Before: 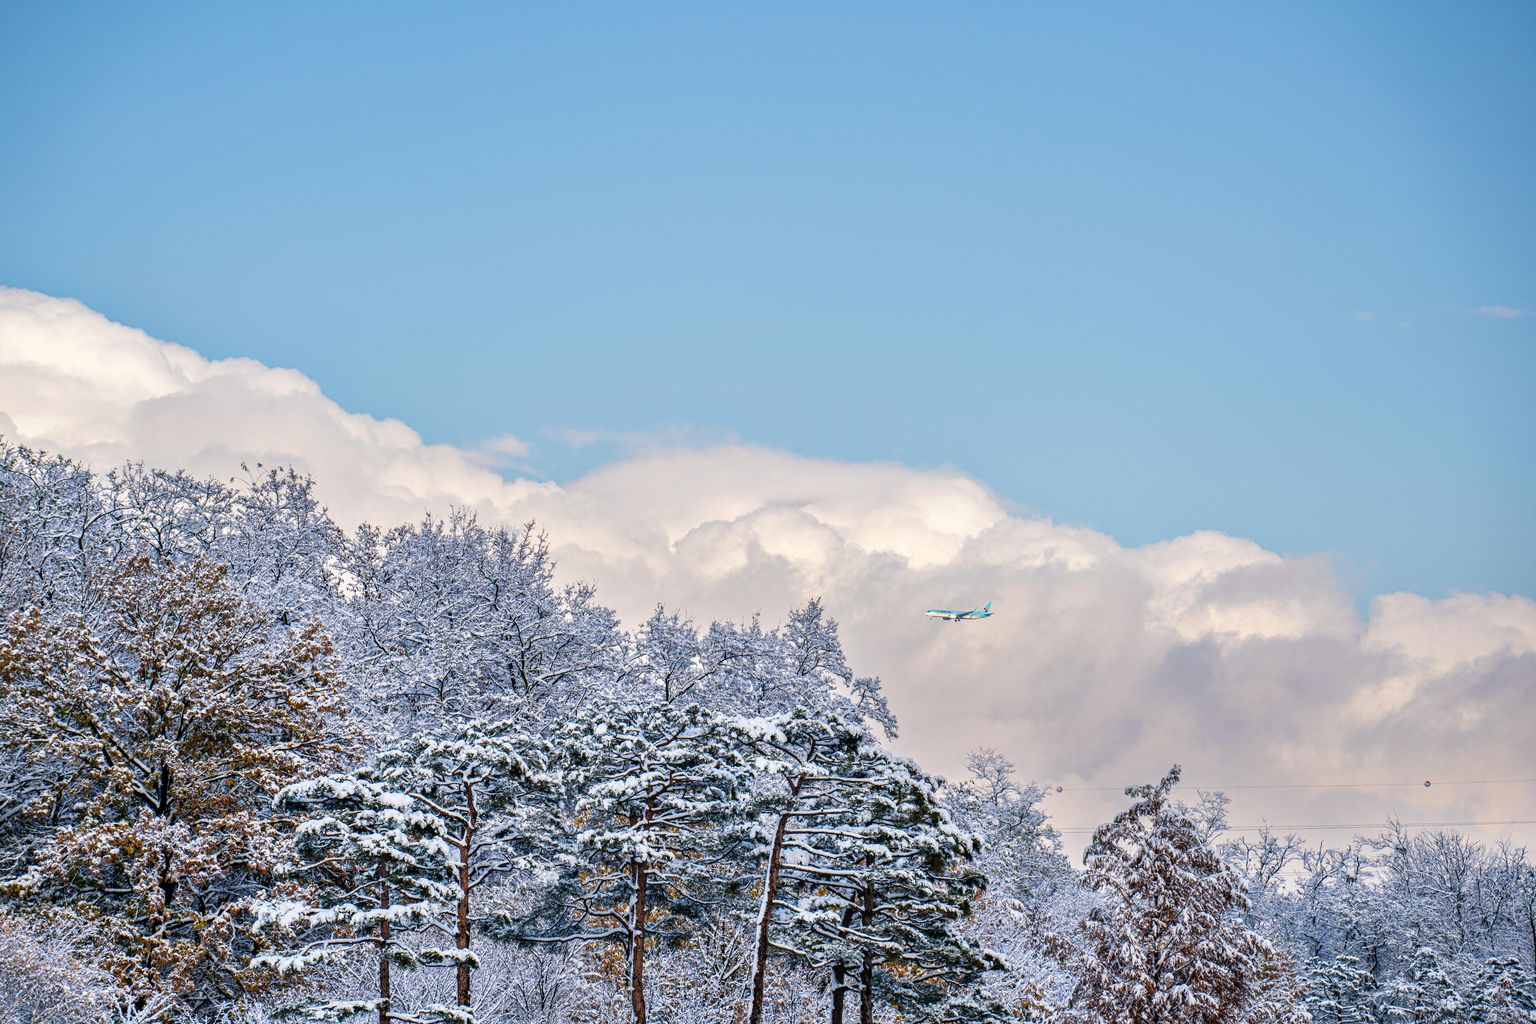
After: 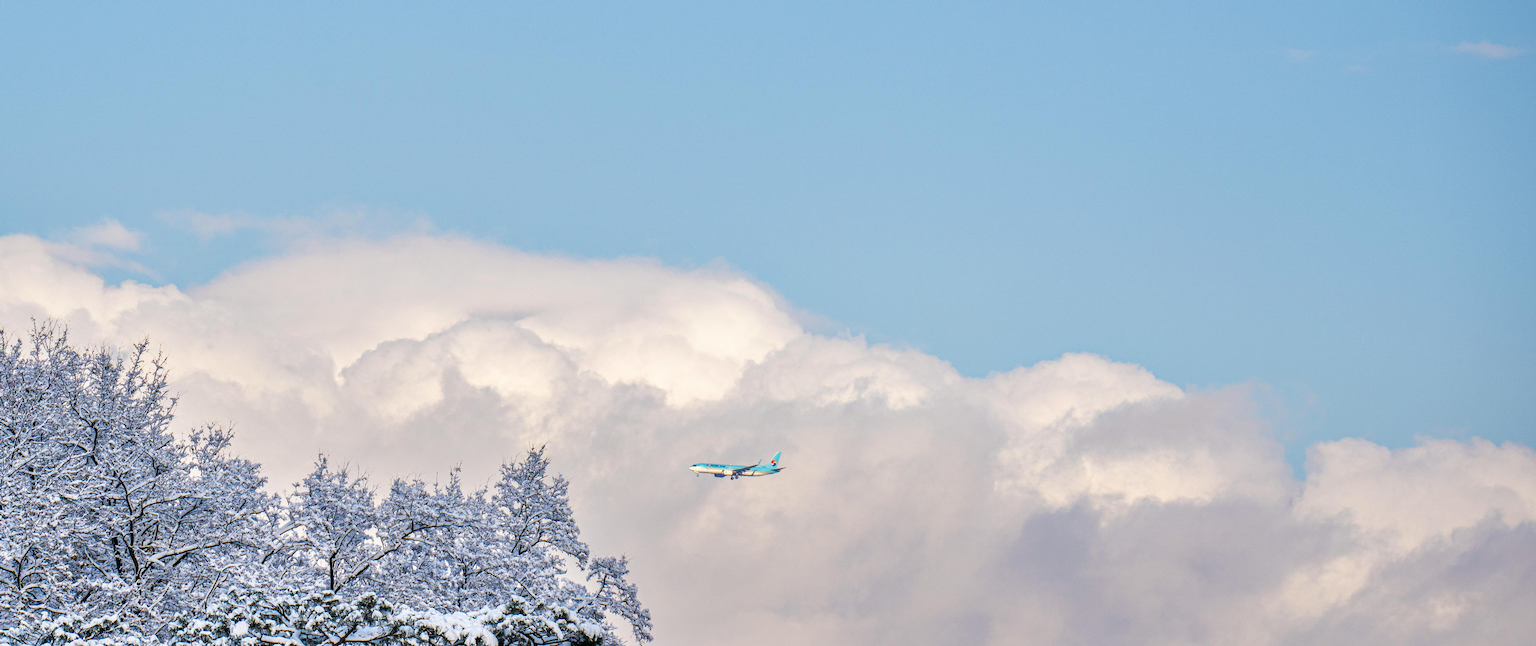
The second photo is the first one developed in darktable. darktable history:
crop and rotate: left 27.878%, top 26.956%, bottom 27.524%
